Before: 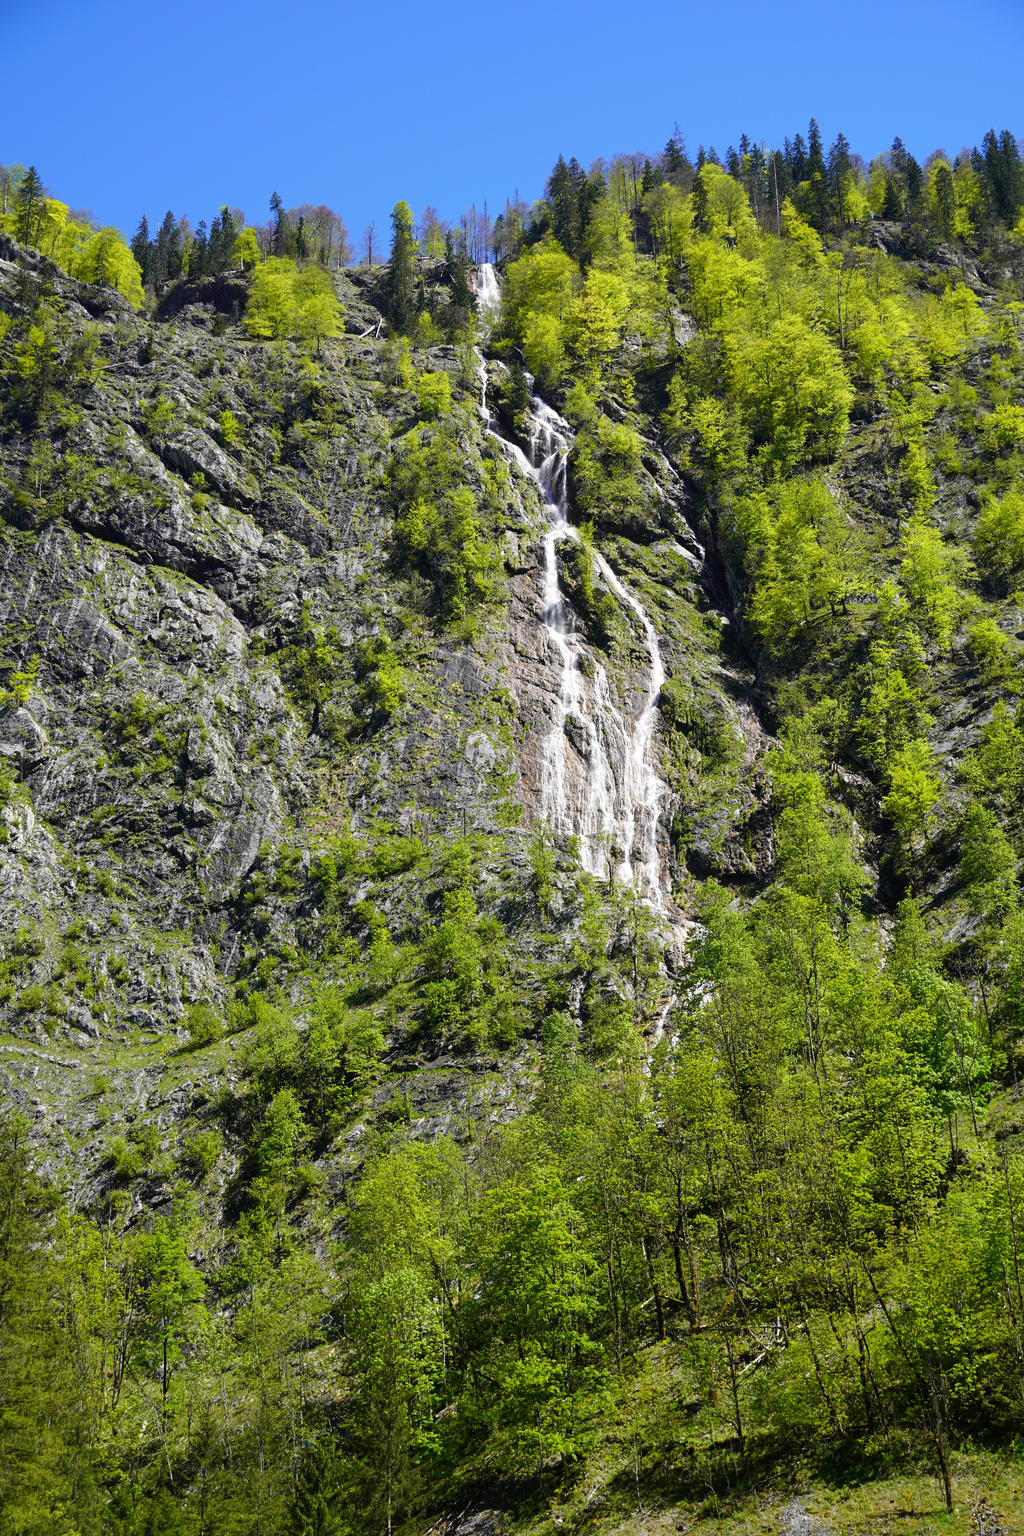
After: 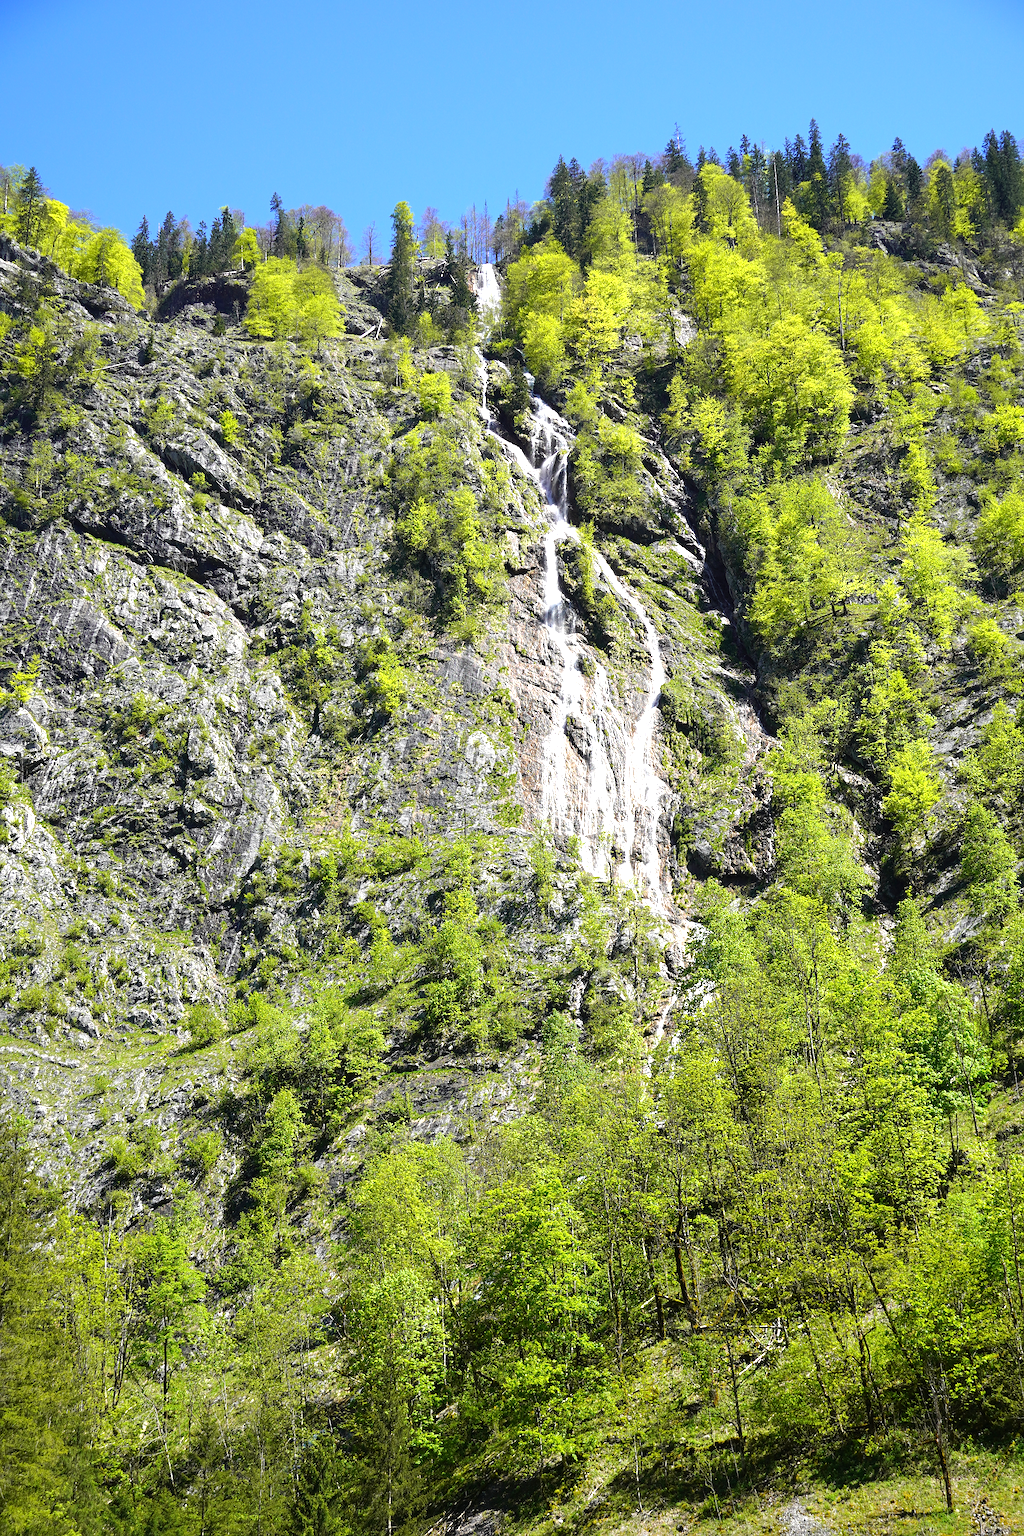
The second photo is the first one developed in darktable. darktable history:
exposure: exposure 0.657 EV, compensate highlight preservation false
sharpen: on, module defaults
